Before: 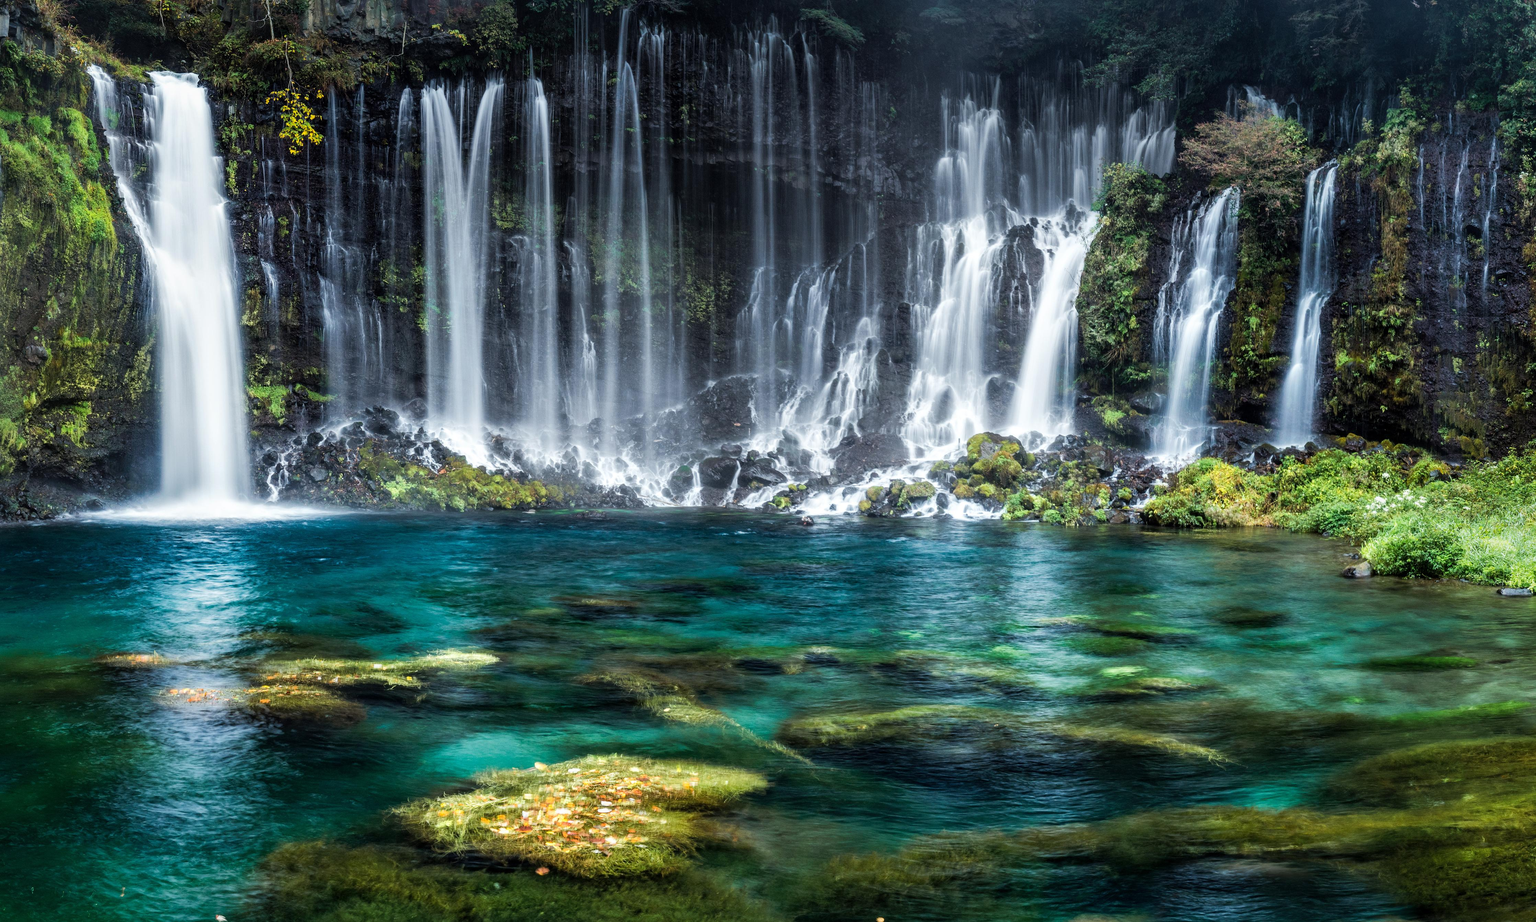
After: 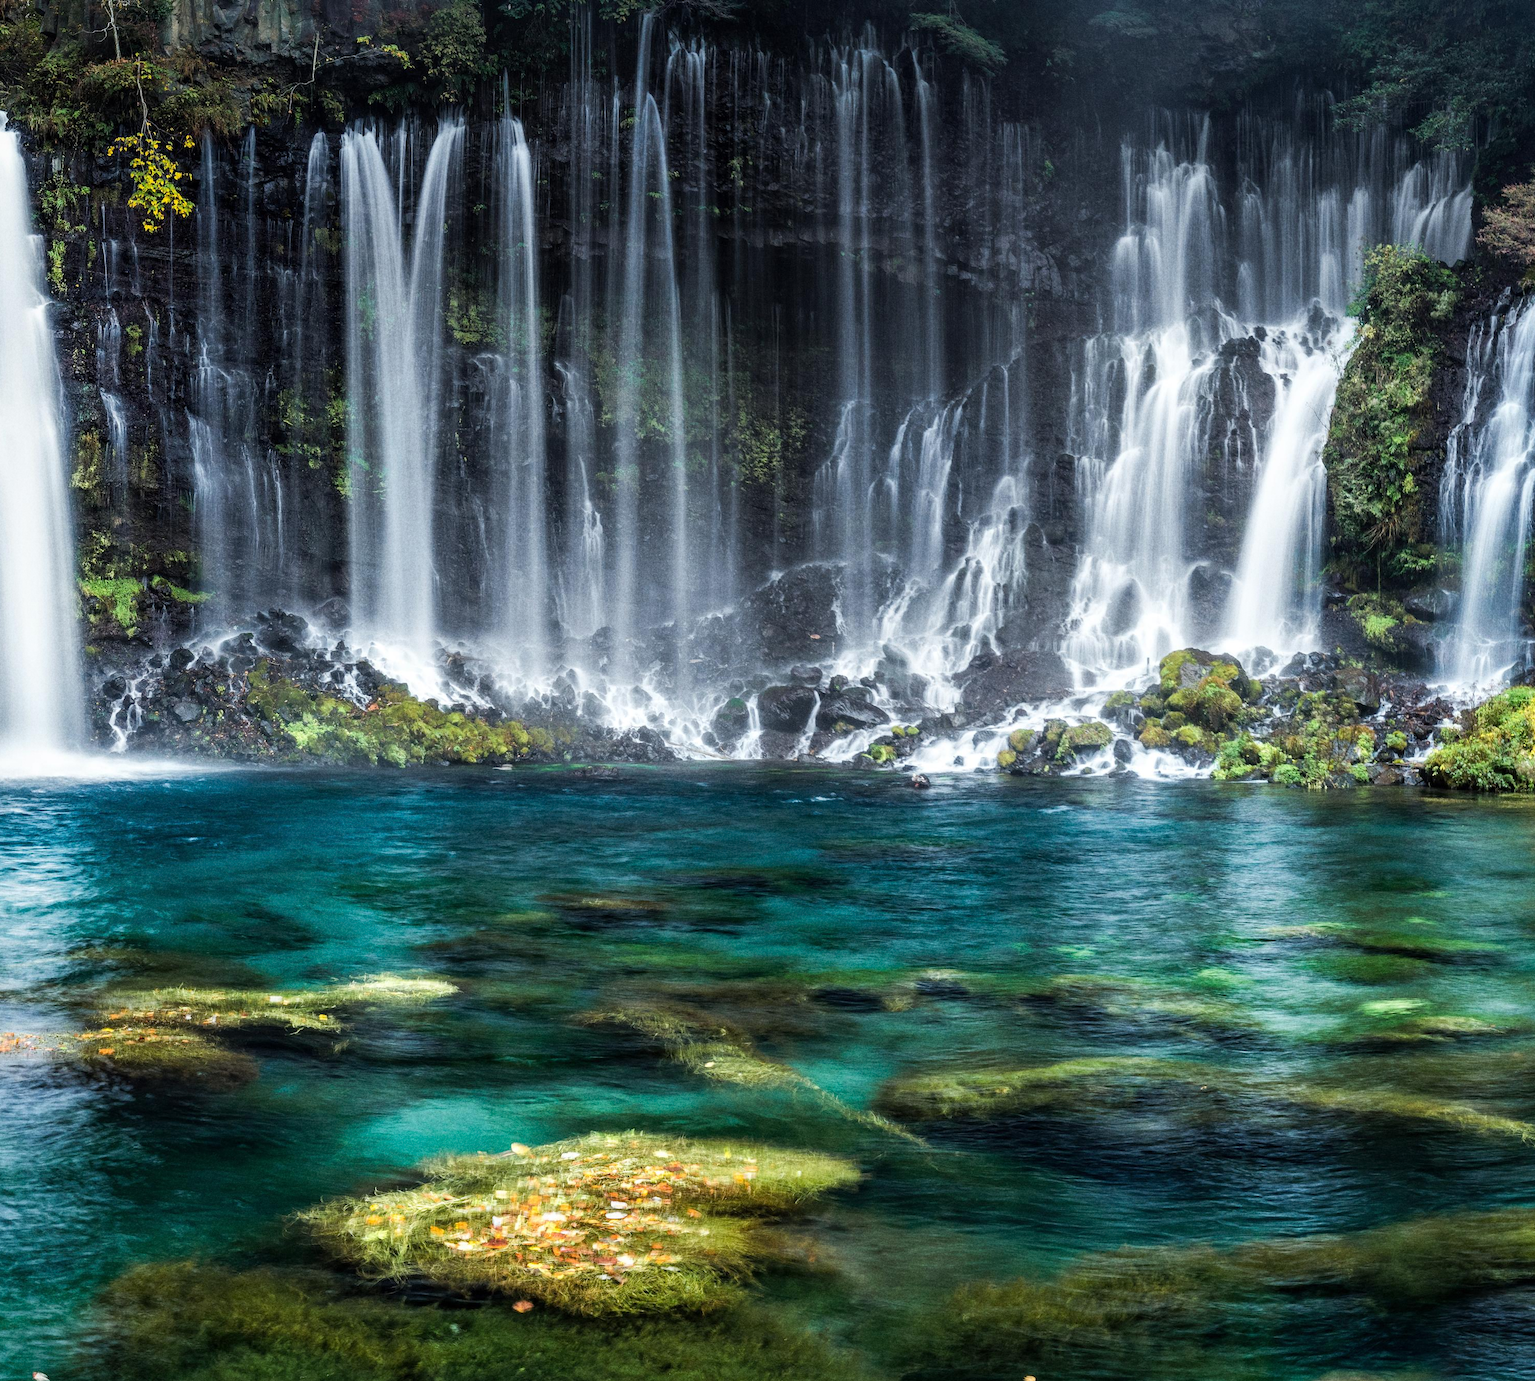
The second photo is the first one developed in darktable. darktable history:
crop and rotate: left 12.648%, right 20.685%
grain: on, module defaults
